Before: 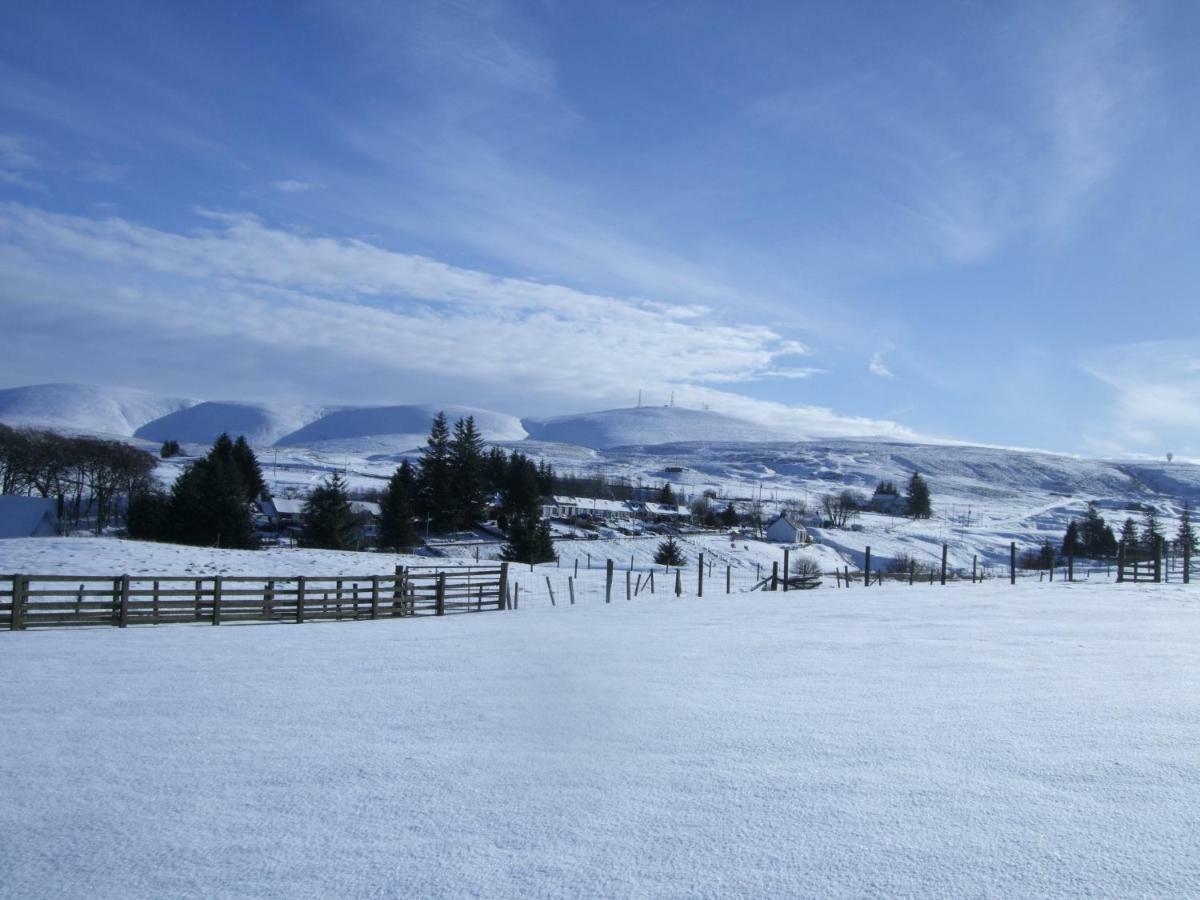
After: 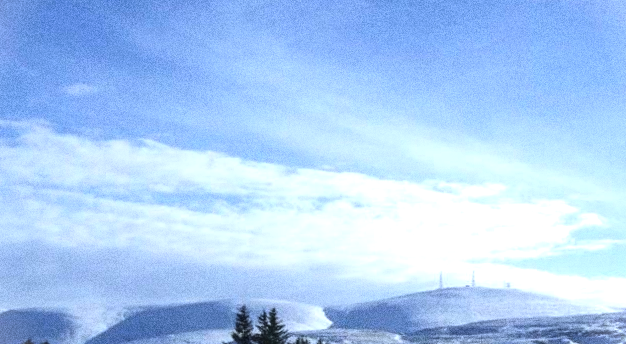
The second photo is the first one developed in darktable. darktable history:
tone equalizer: -8 EV -1.08 EV, -7 EV -1.01 EV, -6 EV -0.867 EV, -5 EV -0.578 EV, -3 EV 0.578 EV, -2 EV 0.867 EV, -1 EV 1.01 EV, +0 EV 1.08 EV, edges refinement/feathering 500, mask exposure compensation -1.57 EV, preserve details no
vignetting: fall-off start 100%, brightness 0.3, saturation 0
local contrast: detail 130%
grain: coarseness 0.09 ISO, strength 40%
contrast equalizer: y [[0.46, 0.454, 0.451, 0.451, 0.455, 0.46], [0.5 ×6], [0.5 ×6], [0 ×6], [0 ×6]]
rotate and perspective: rotation -3.52°, crop left 0.036, crop right 0.964, crop top 0.081, crop bottom 0.919
crop: left 15.306%, top 9.065%, right 30.789%, bottom 48.638%
